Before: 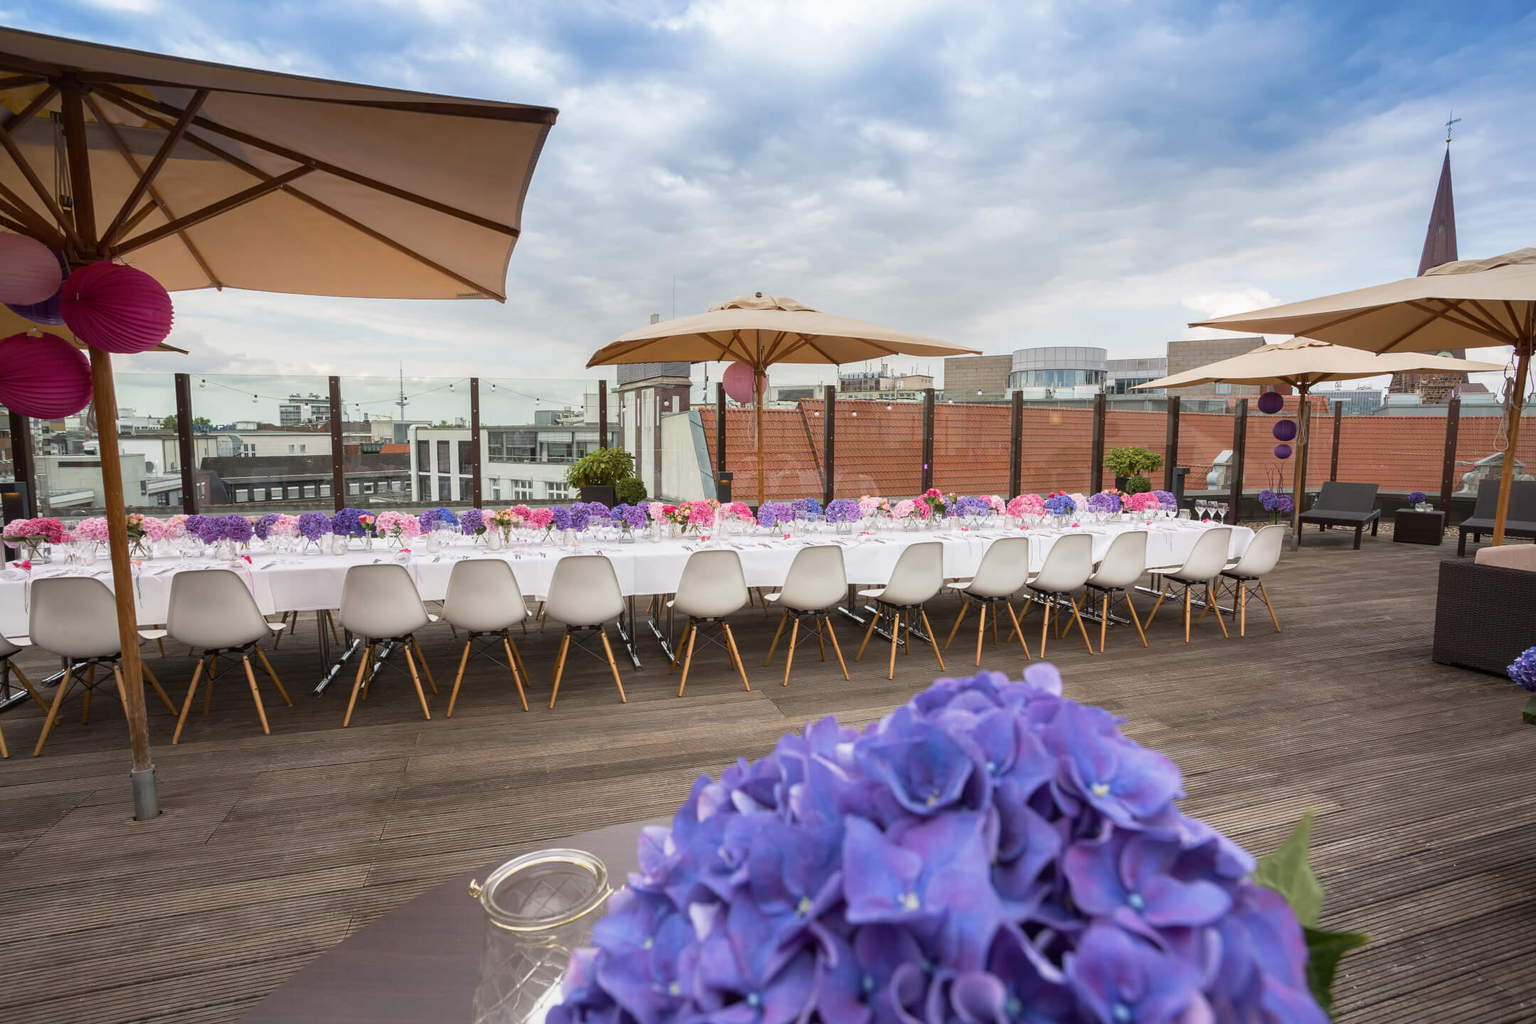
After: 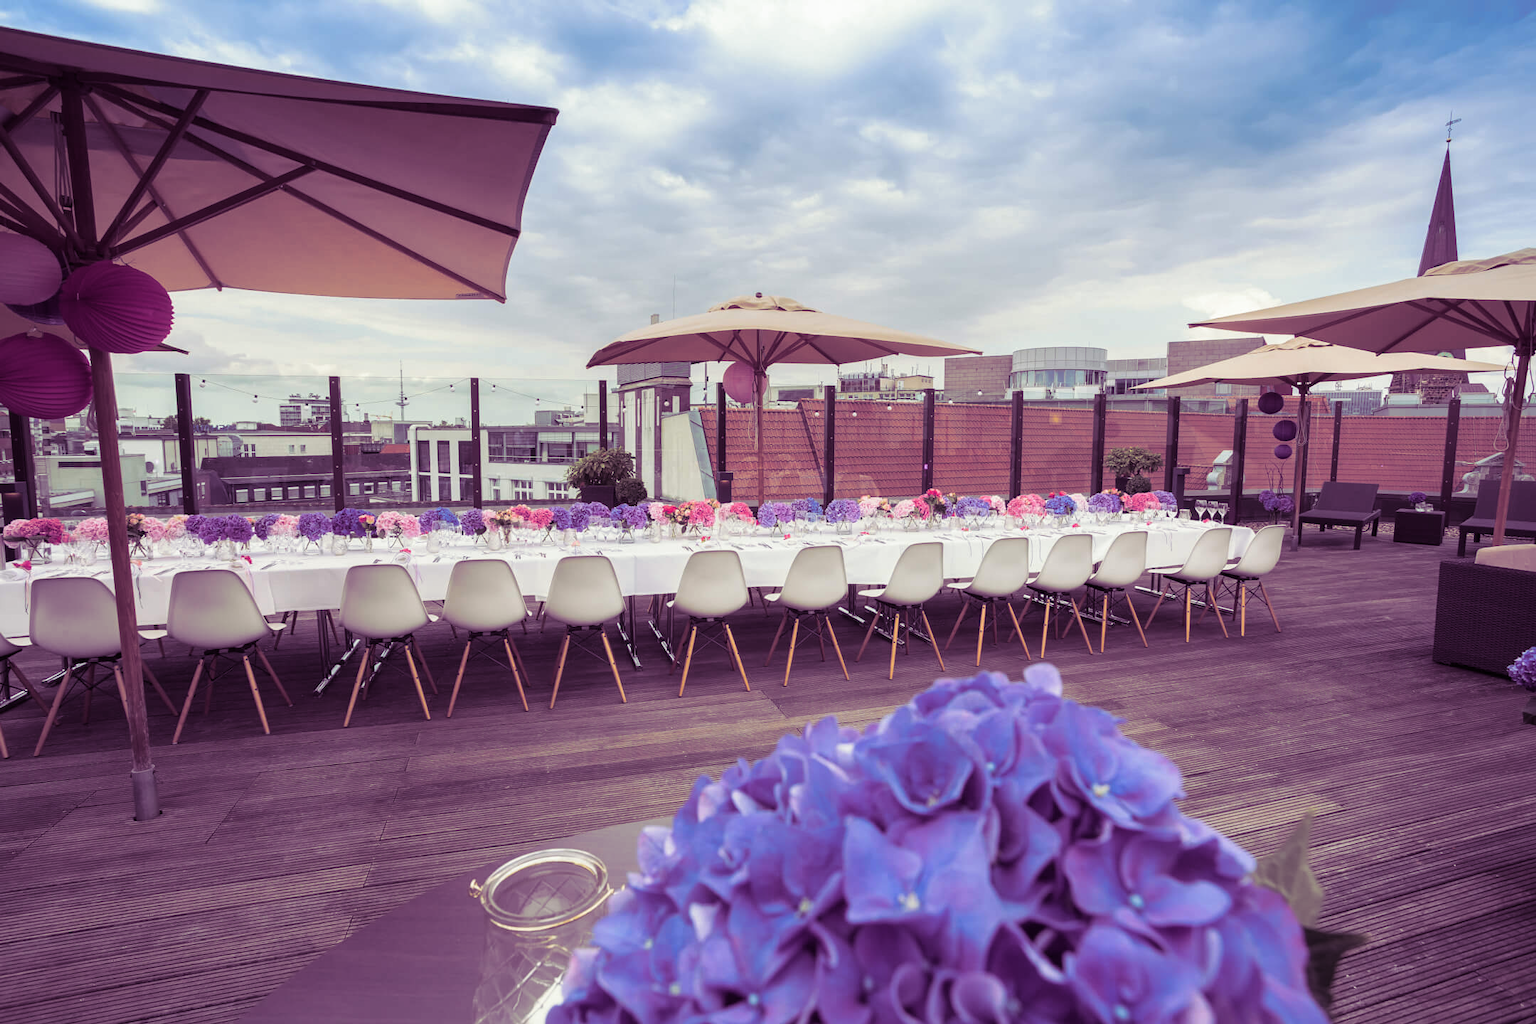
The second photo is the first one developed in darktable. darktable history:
split-toning: shadows › hue 277.2°, shadows › saturation 0.74
tone equalizer: on, module defaults
